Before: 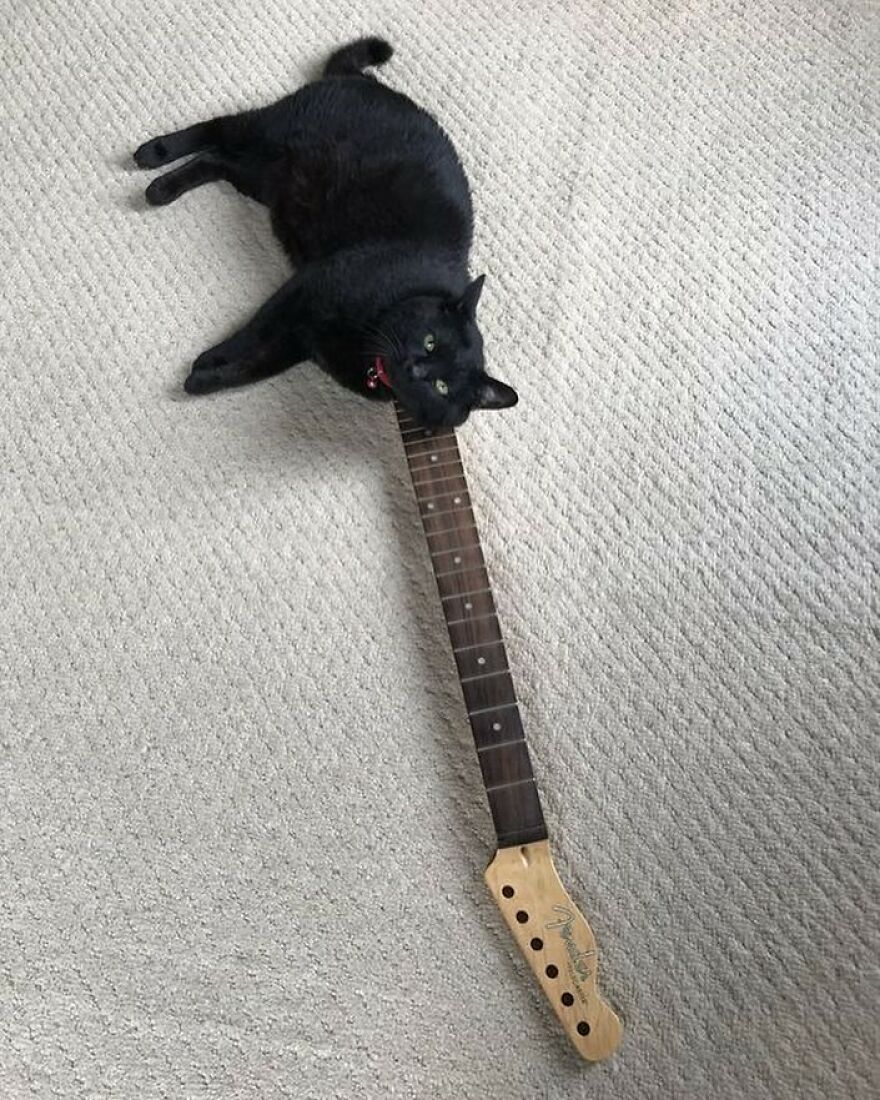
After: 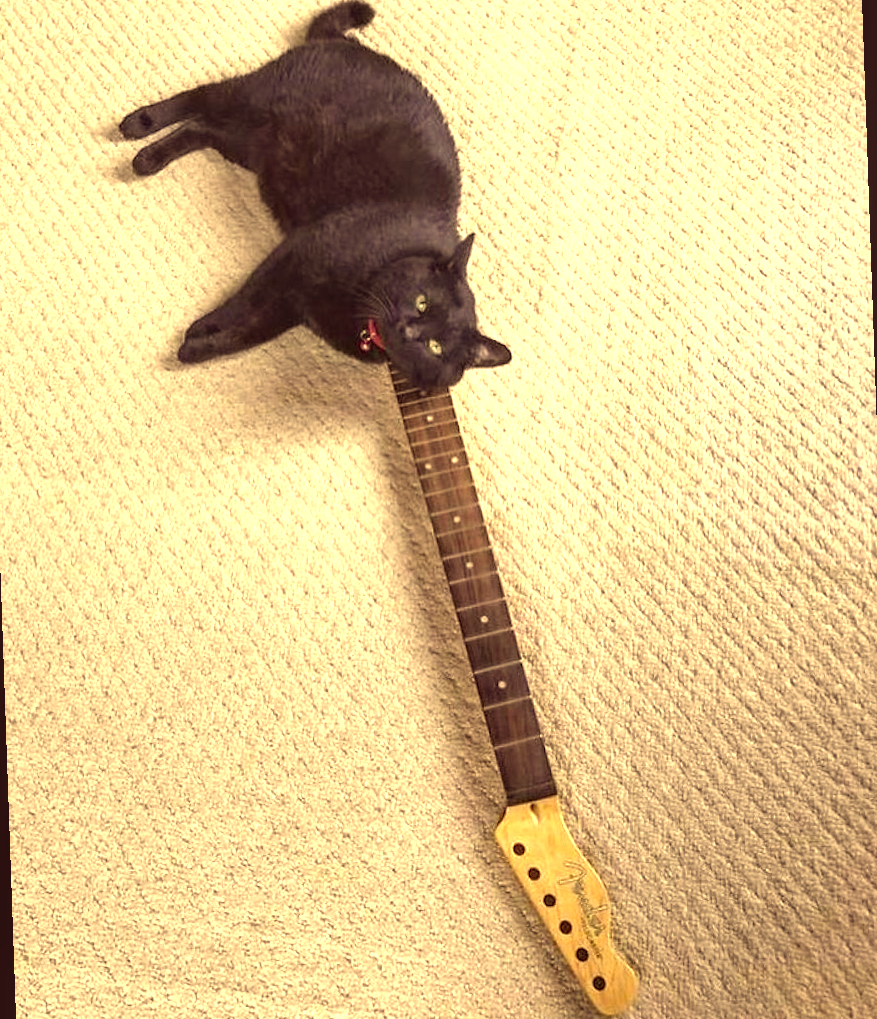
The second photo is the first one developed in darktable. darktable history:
exposure: black level correction 0, exposure 0.9 EV, compensate highlight preservation false
rotate and perspective: rotation -2°, crop left 0.022, crop right 0.978, crop top 0.049, crop bottom 0.951
local contrast: on, module defaults
color correction: highlights a* 10.12, highlights b* 39.04, shadows a* 14.62, shadows b* 3.37
